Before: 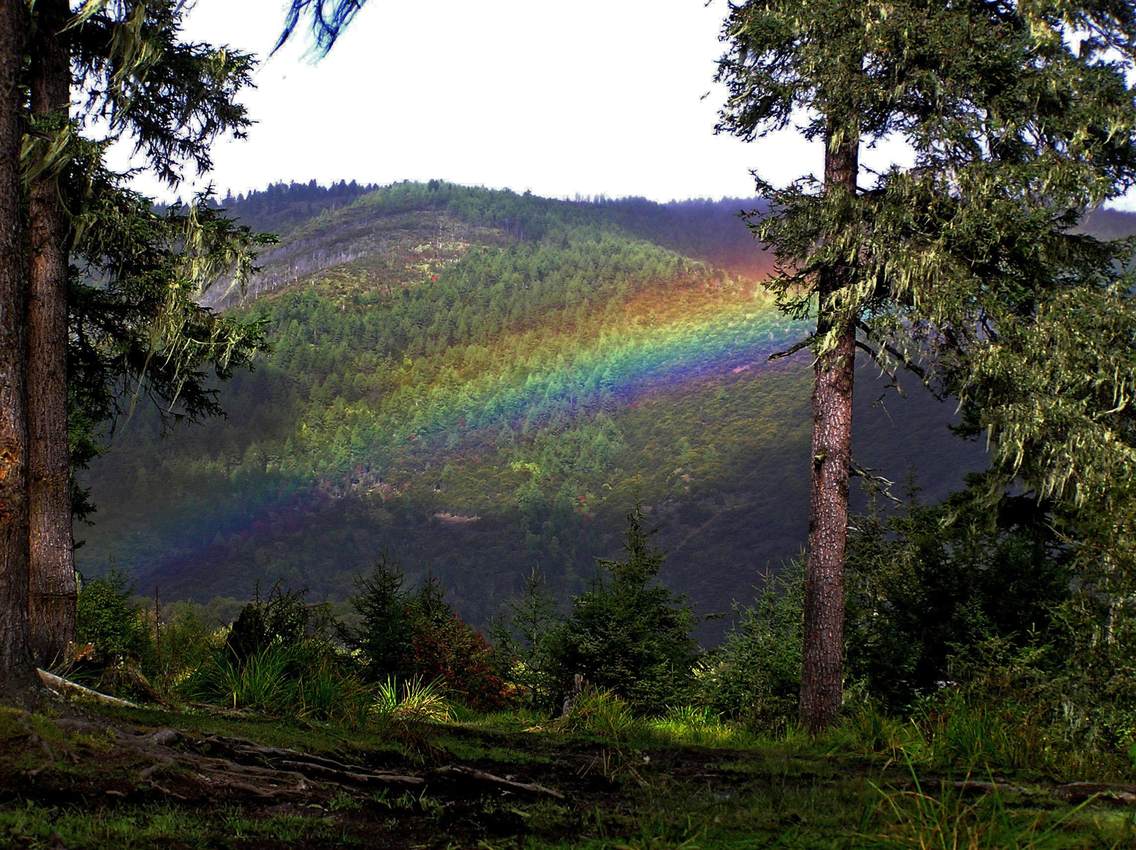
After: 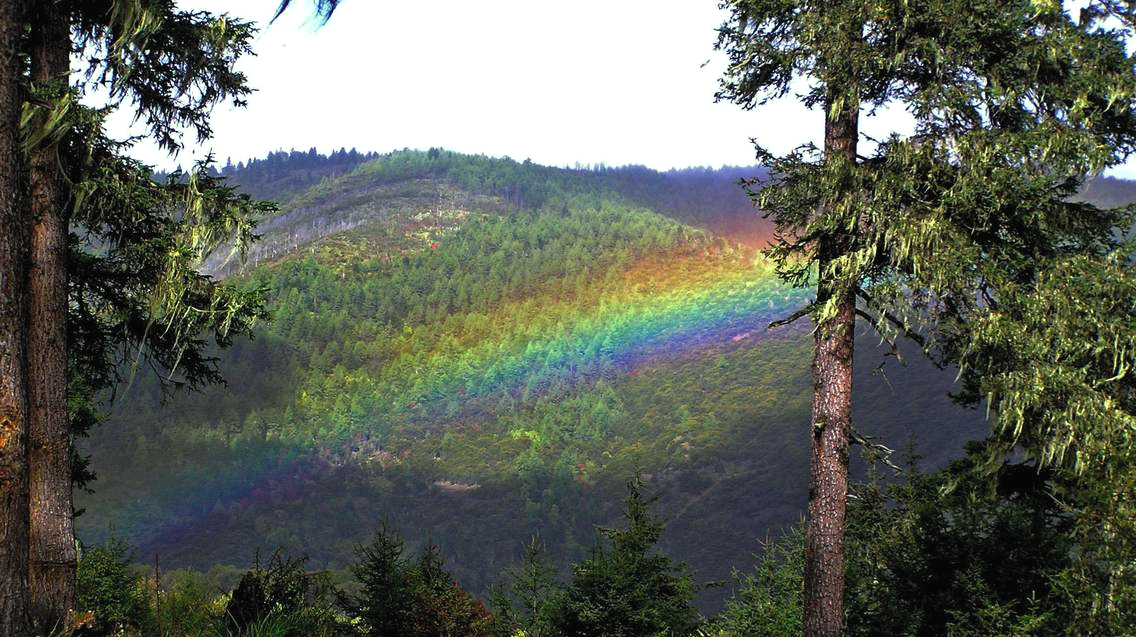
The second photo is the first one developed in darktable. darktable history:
crop: top 3.857%, bottom 21.132%
contrast brightness saturation: contrast -0.1, brightness 0.05, saturation 0.08
levels: levels [0.055, 0.477, 0.9]
color correction: highlights a* -8, highlights b* 3.1
